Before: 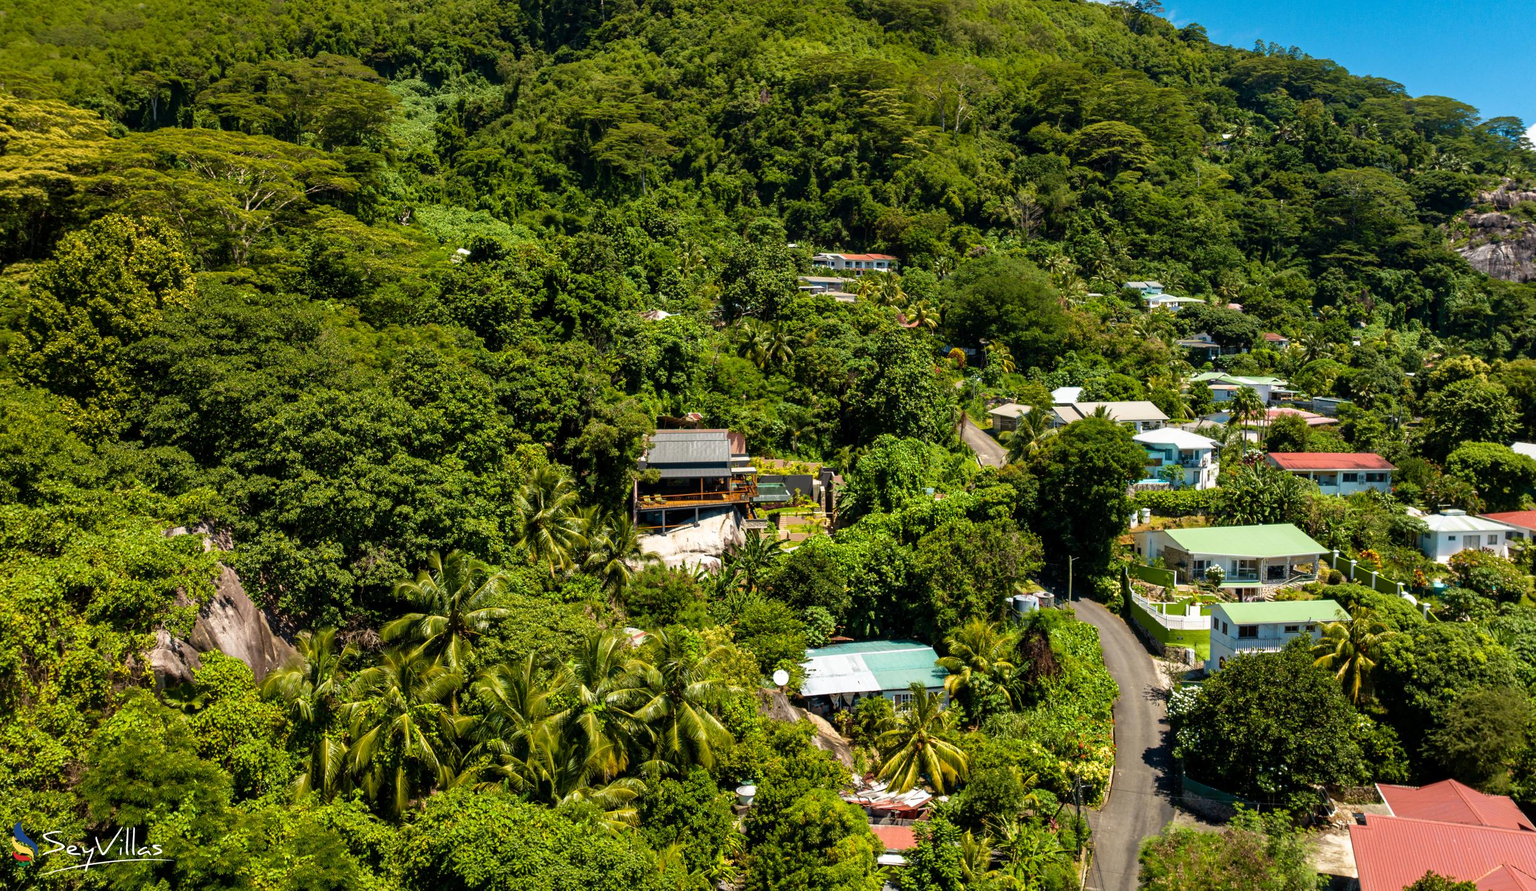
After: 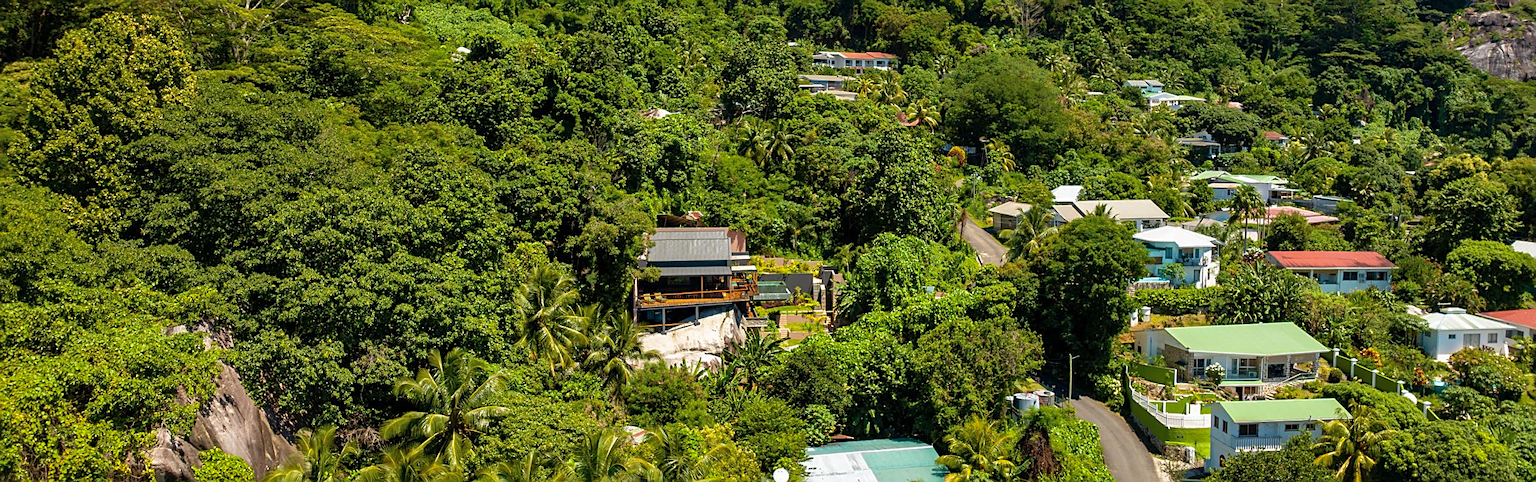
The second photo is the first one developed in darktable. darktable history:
crop and rotate: top 22.654%, bottom 23.187%
shadows and highlights: on, module defaults
sharpen: on, module defaults
